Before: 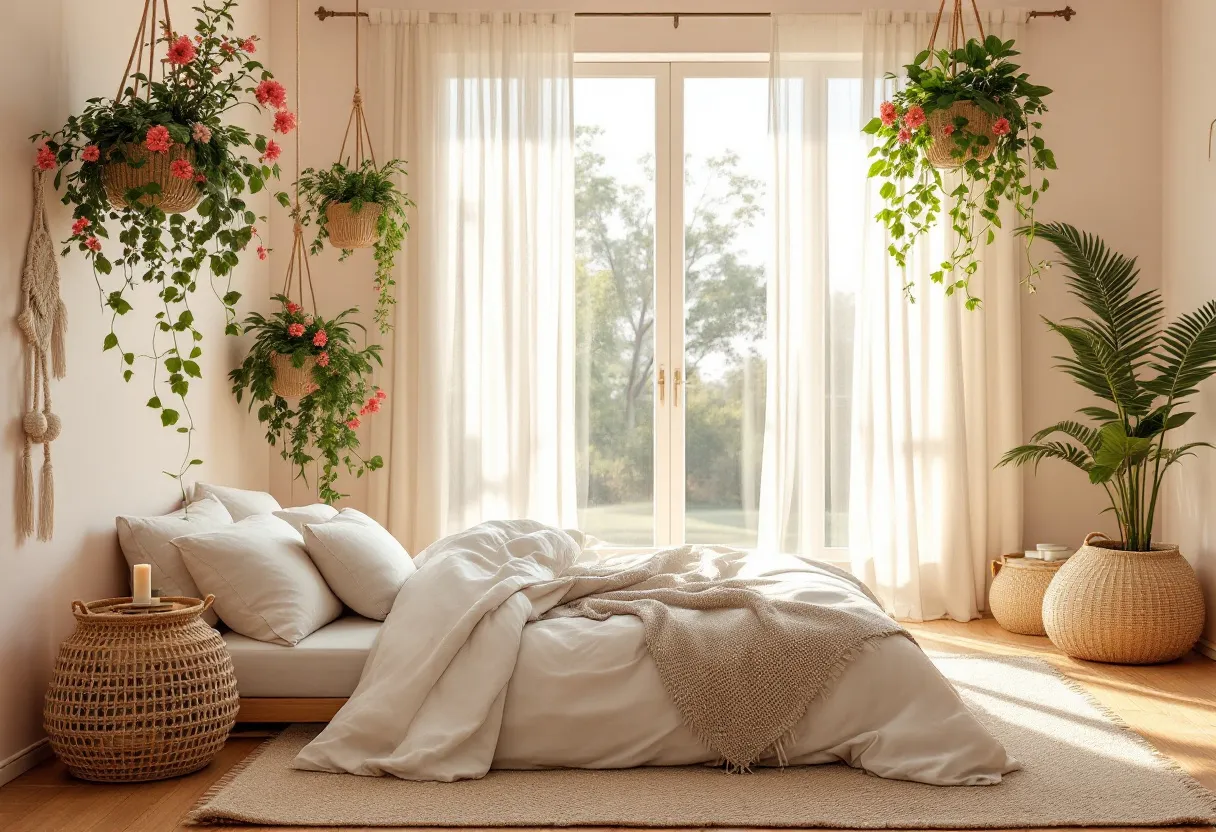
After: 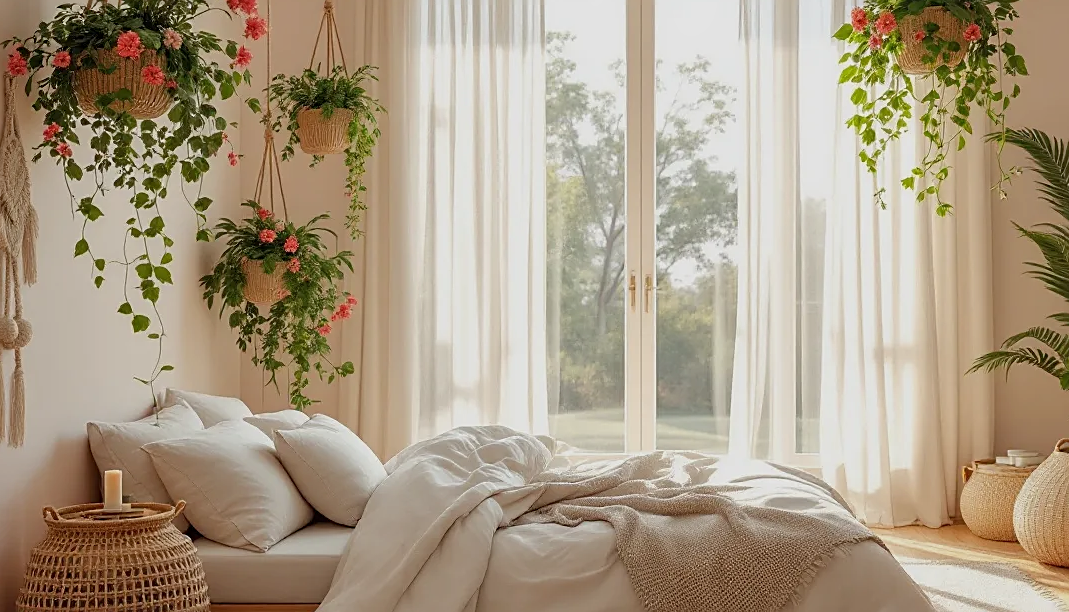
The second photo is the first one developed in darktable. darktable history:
crop and rotate: left 2.425%, top 11.305%, right 9.6%, bottom 15.08%
sharpen: on, module defaults
tone equalizer: -8 EV 0.25 EV, -7 EV 0.417 EV, -6 EV 0.417 EV, -5 EV 0.25 EV, -3 EV -0.25 EV, -2 EV -0.417 EV, -1 EV -0.417 EV, +0 EV -0.25 EV, edges refinement/feathering 500, mask exposure compensation -1.57 EV, preserve details guided filter
